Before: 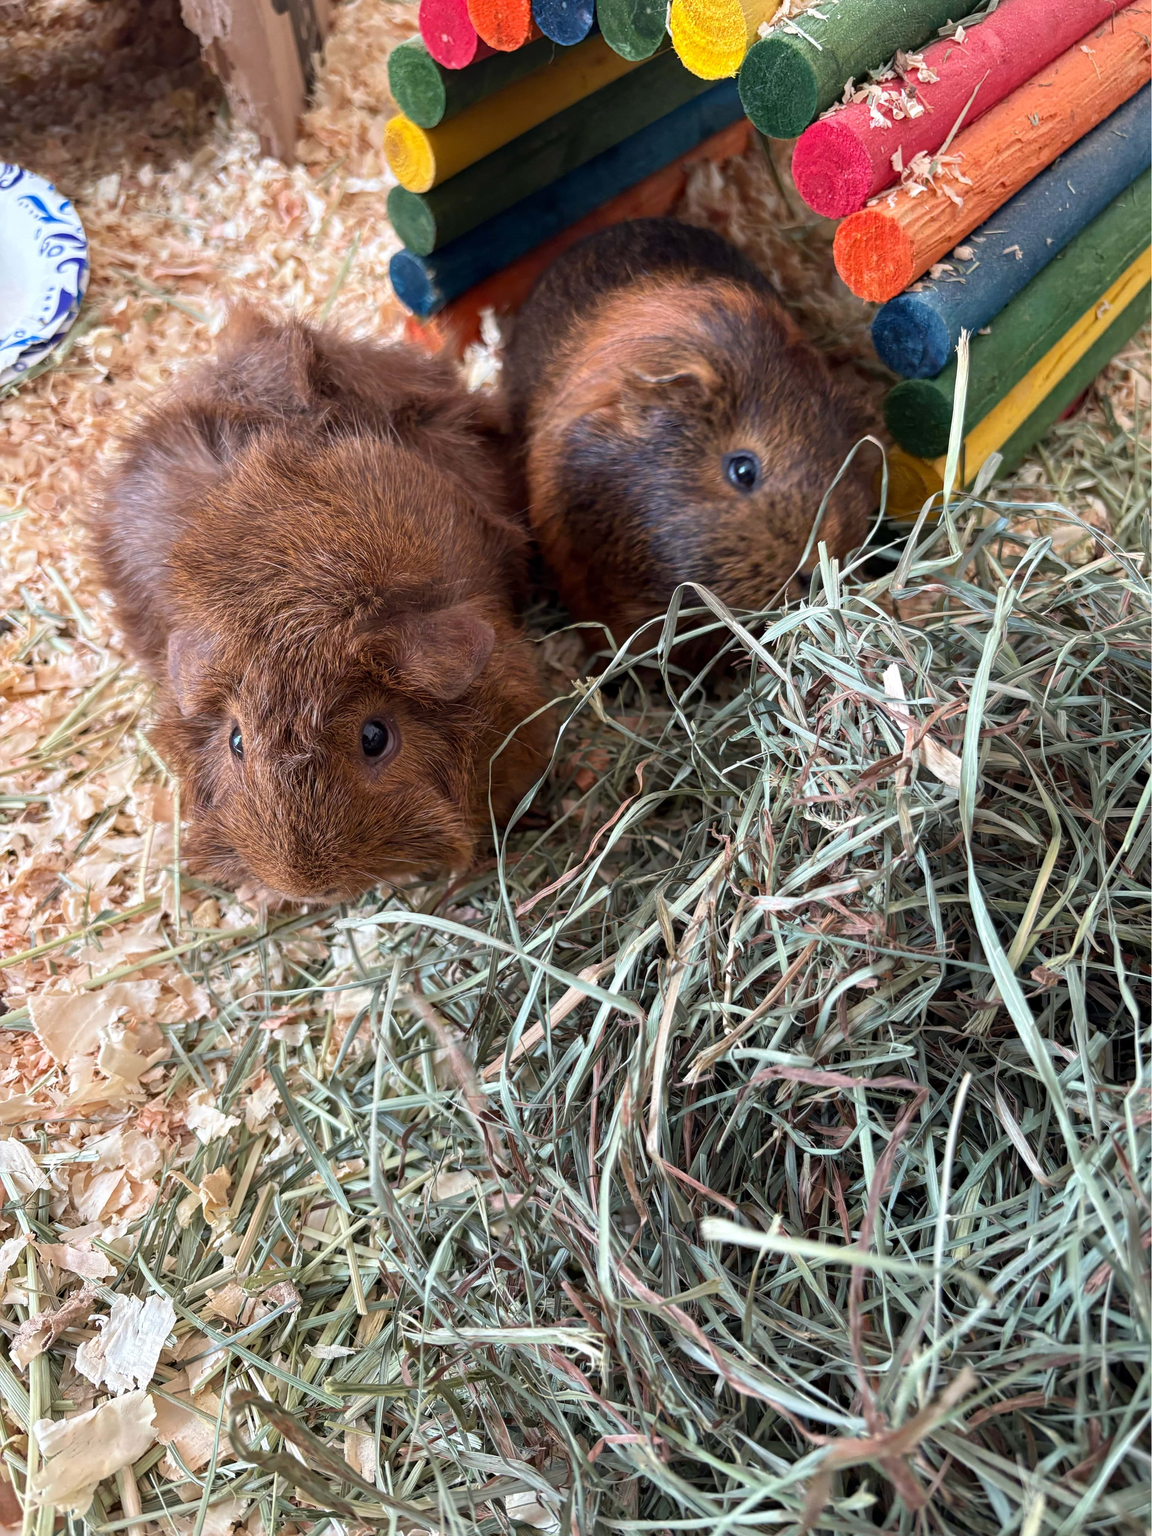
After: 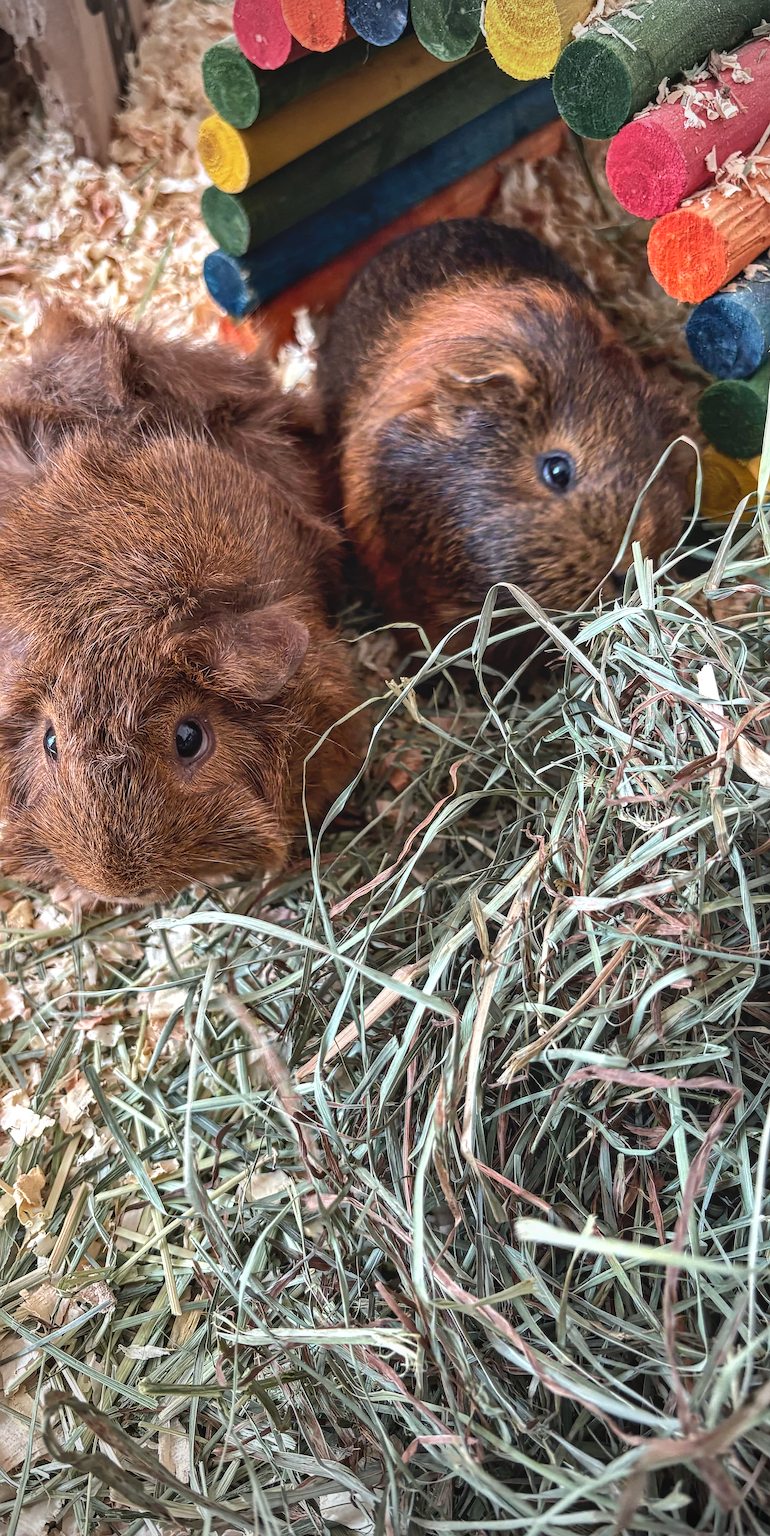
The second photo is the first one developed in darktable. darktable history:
shadows and highlights: soften with gaussian
local contrast: on, module defaults
exposure: compensate exposure bias true, compensate highlight preservation false
tone equalizer: -8 EV -0.43 EV, -7 EV -0.359 EV, -6 EV -0.296 EV, -5 EV -0.231 EV, -3 EV 0.238 EV, -2 EV 0.325 EV, -1 EV 0.385 EV, +0 EV 0.406 EV, edges refinement/feathering 500, mask exposure compensation -1.57 EV, preserve details no
contrast brightness saturation: contrast -0.118
vignetting: fall-off start 71.9%
sharpen: radius 1.411, amount 1.266, threshold 0.744
crop and rotate: left 16.183%, right 16.972%
